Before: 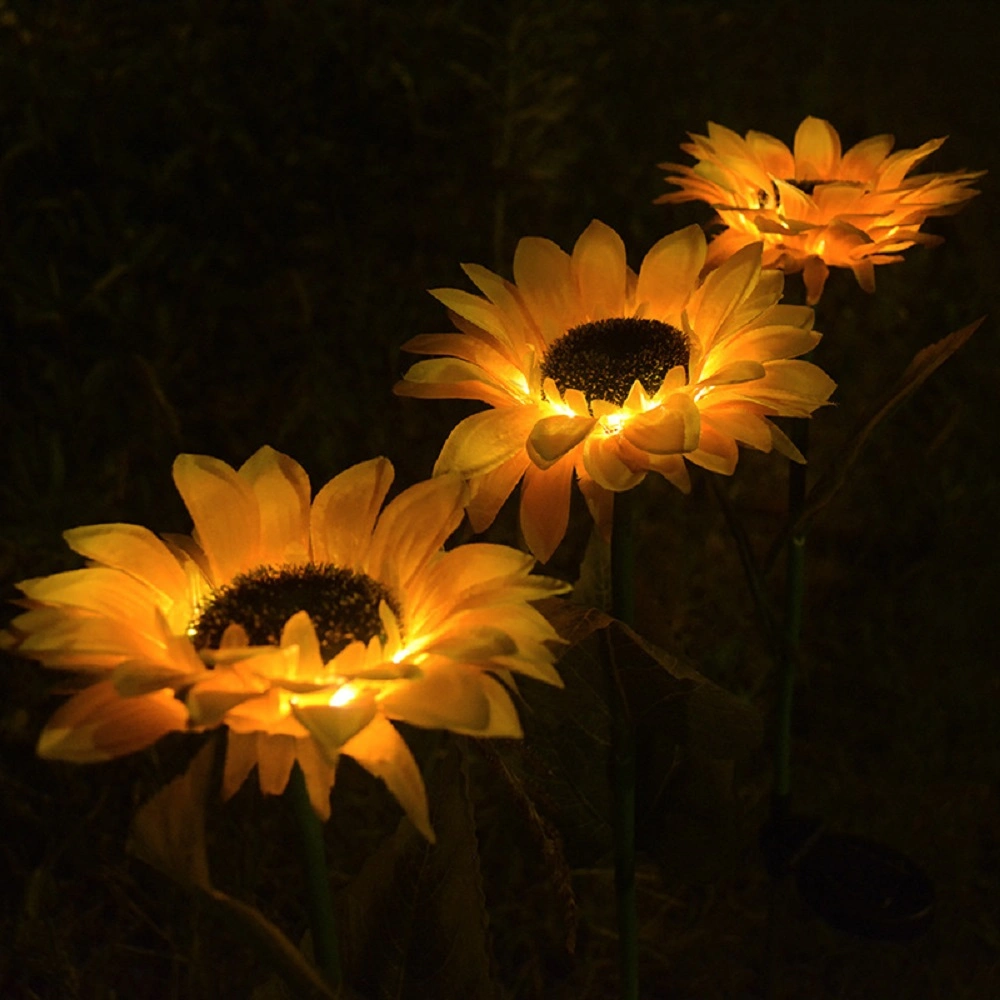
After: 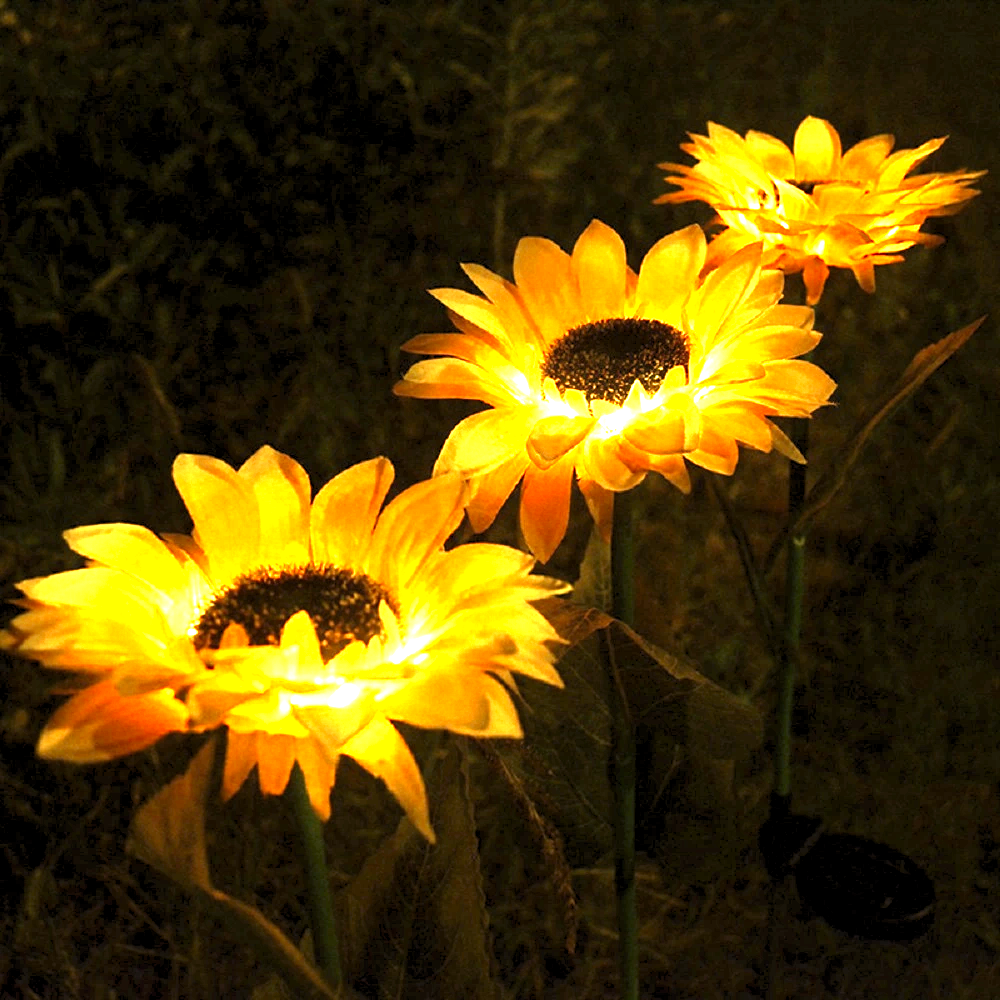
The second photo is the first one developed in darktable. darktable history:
exposure: black level correction 0, exposure 1.9 EV, compensate highlight preservation false
levels: levels [0.073, 0.497, 0.972]
color zones: curves: ch0 [(0.004, 0.305) (0.261, 0.623) (0.389, 0.399) (0.708, 0.571) (0.947, 0.34)]; ch1 [(0.025, 0.645) (0.229, 0.584) (0.326, 0.551) (0.484, 0.262) (0.757, 0.643)]
